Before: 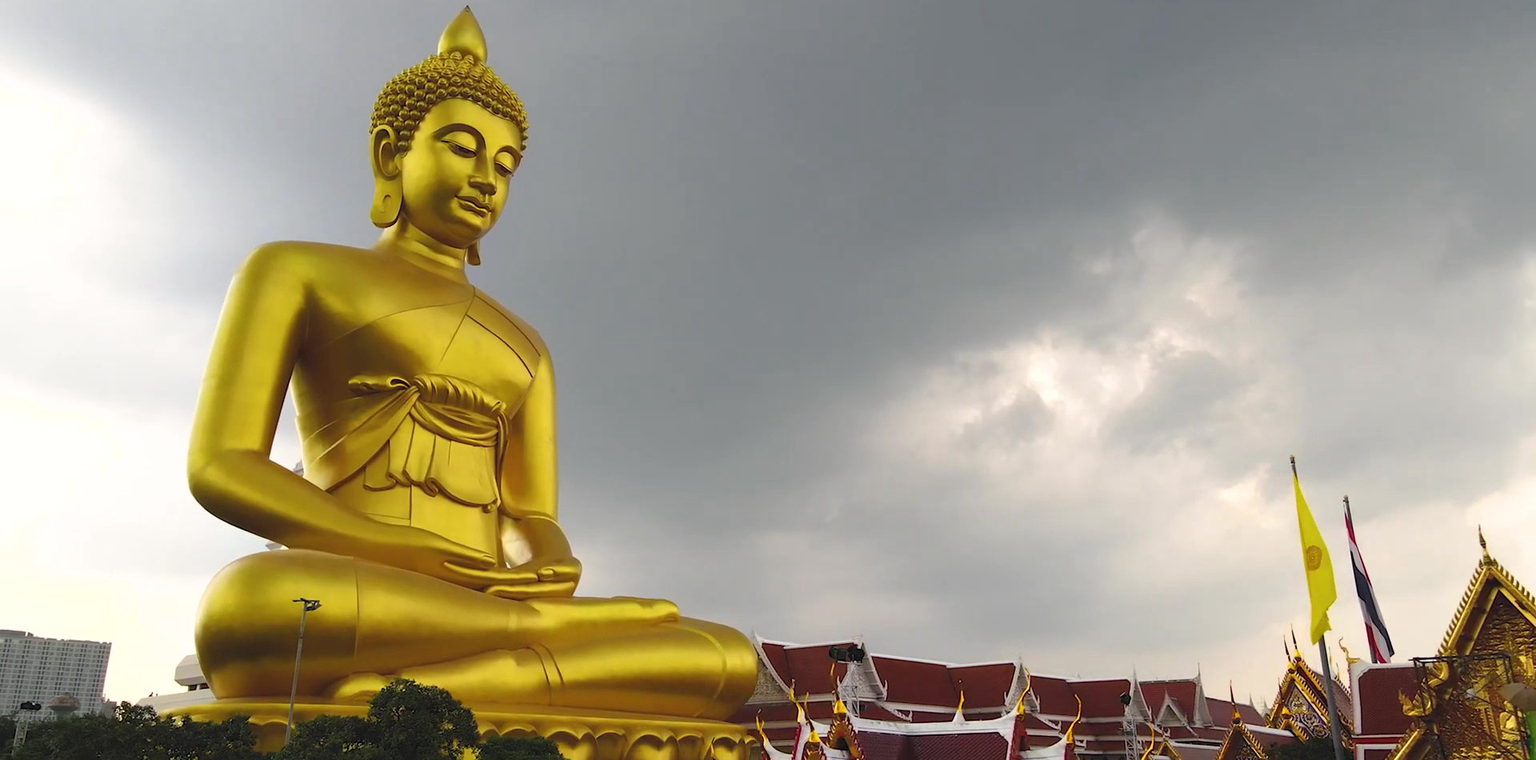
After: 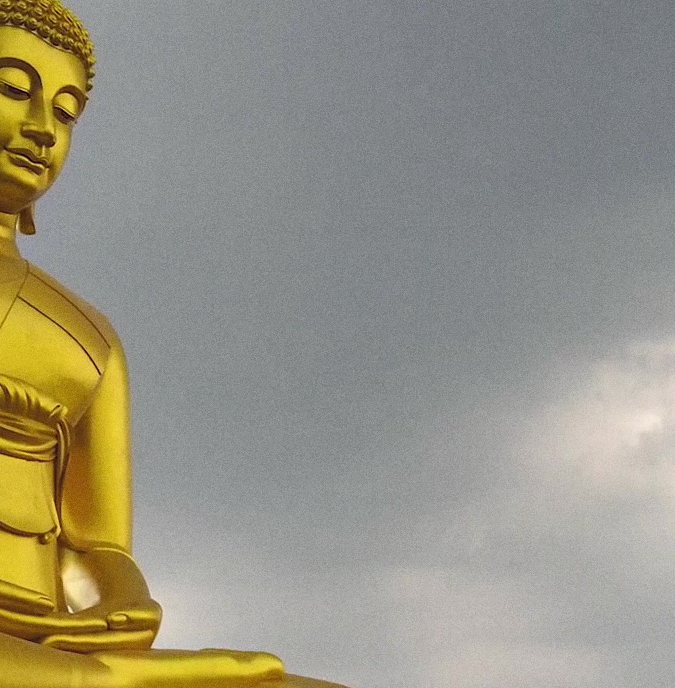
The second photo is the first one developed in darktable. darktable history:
grain: coarseness 0.47 ISO
crop and rotate: left 29.476%, top 10.214%, right 35.32%, bottom 17.333%
